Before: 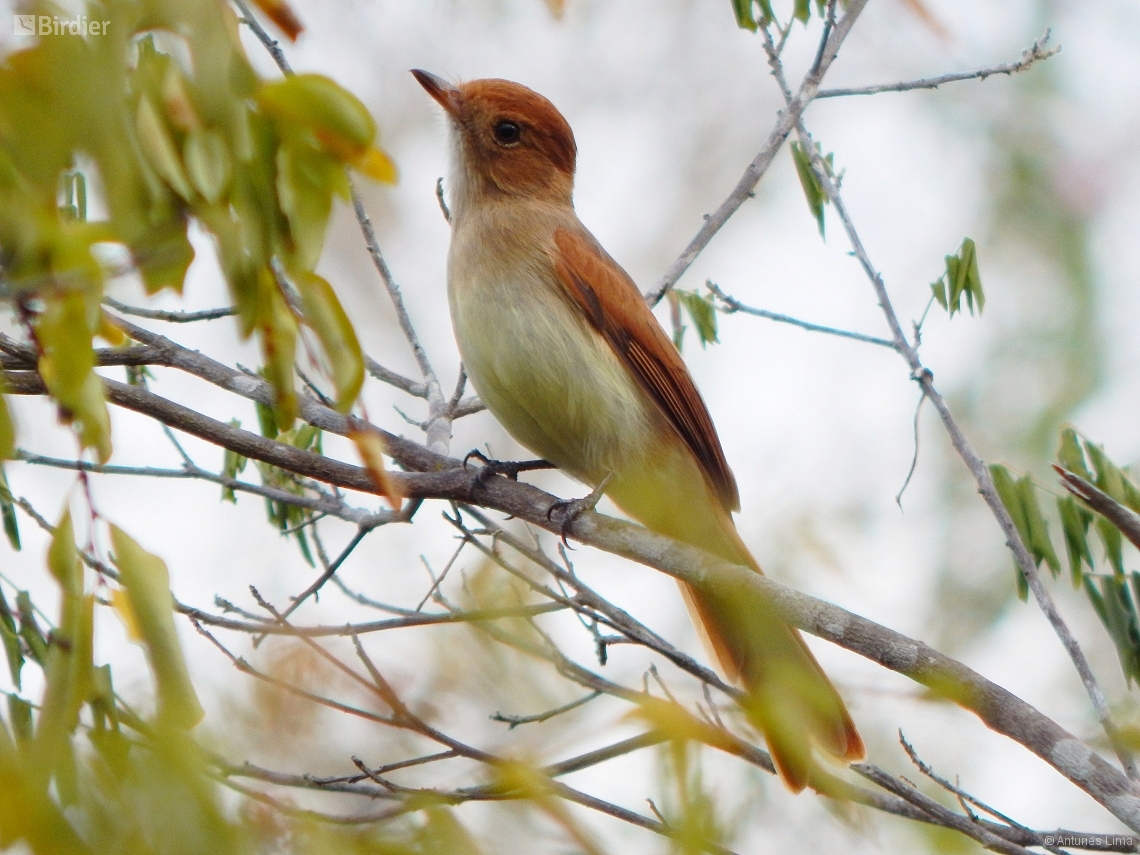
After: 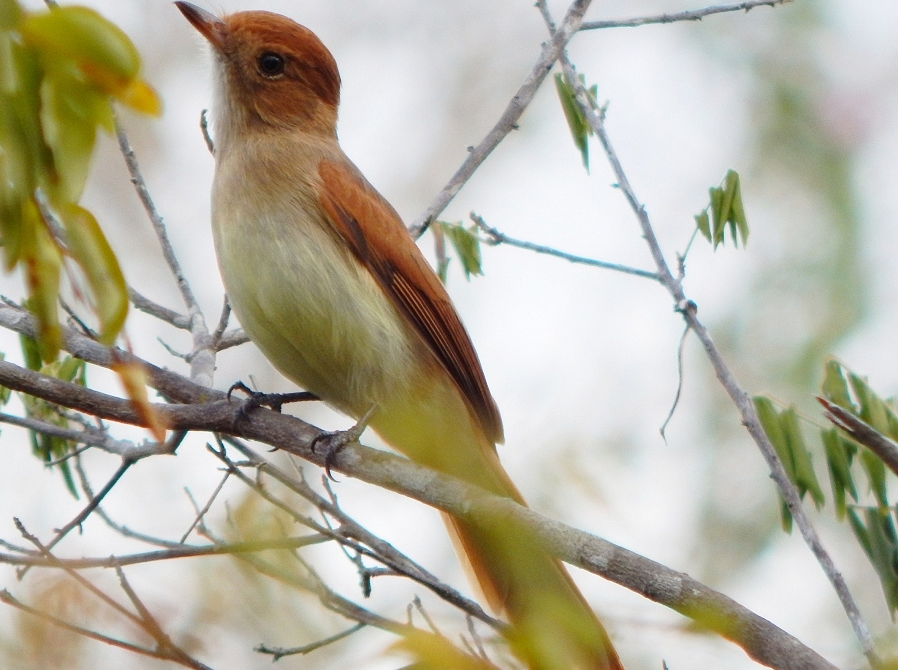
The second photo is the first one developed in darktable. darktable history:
crop and rotate: left 20.721%, top 8.048%, right 0.476%, bottom 13.473%
